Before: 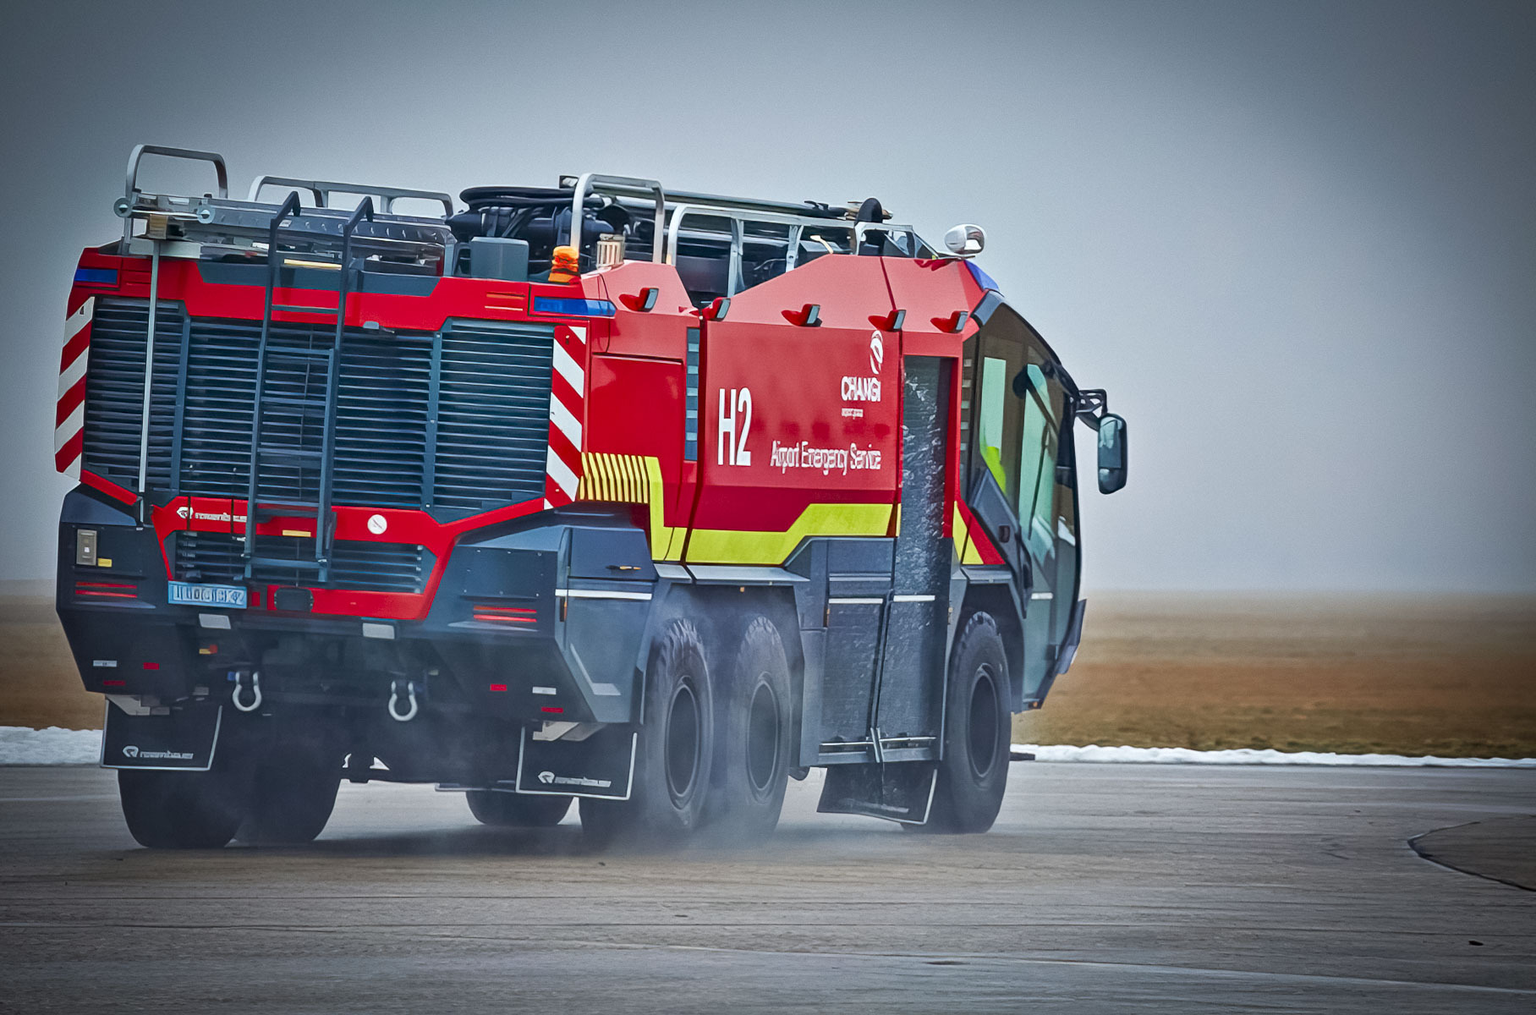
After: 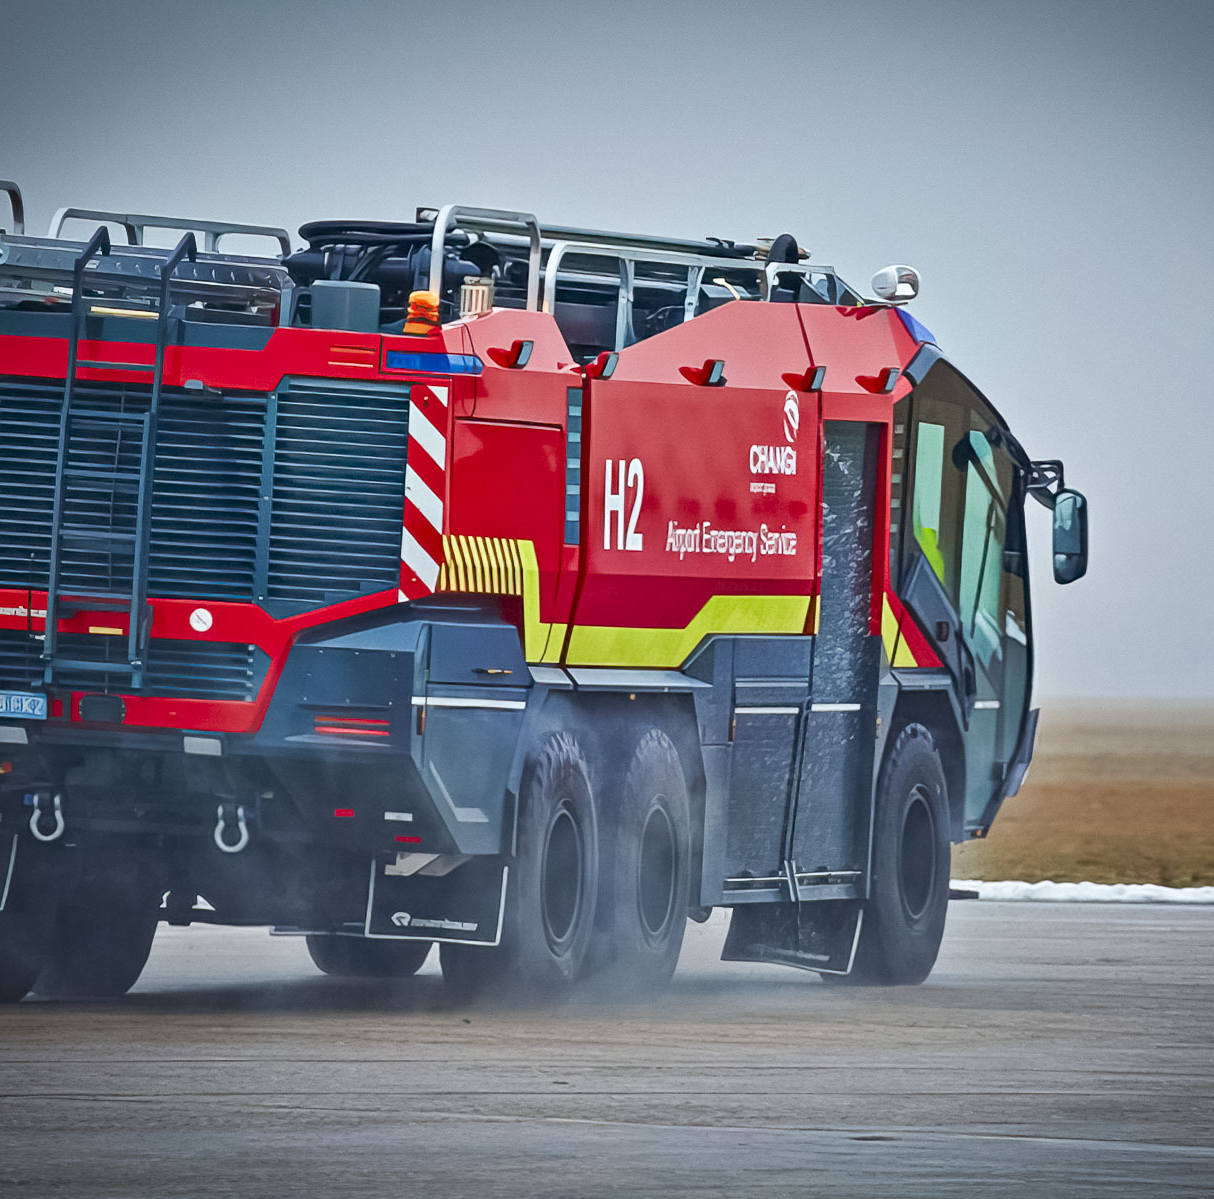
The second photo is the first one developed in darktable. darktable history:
crop and rotate: left 13.495%, right 19.626%
